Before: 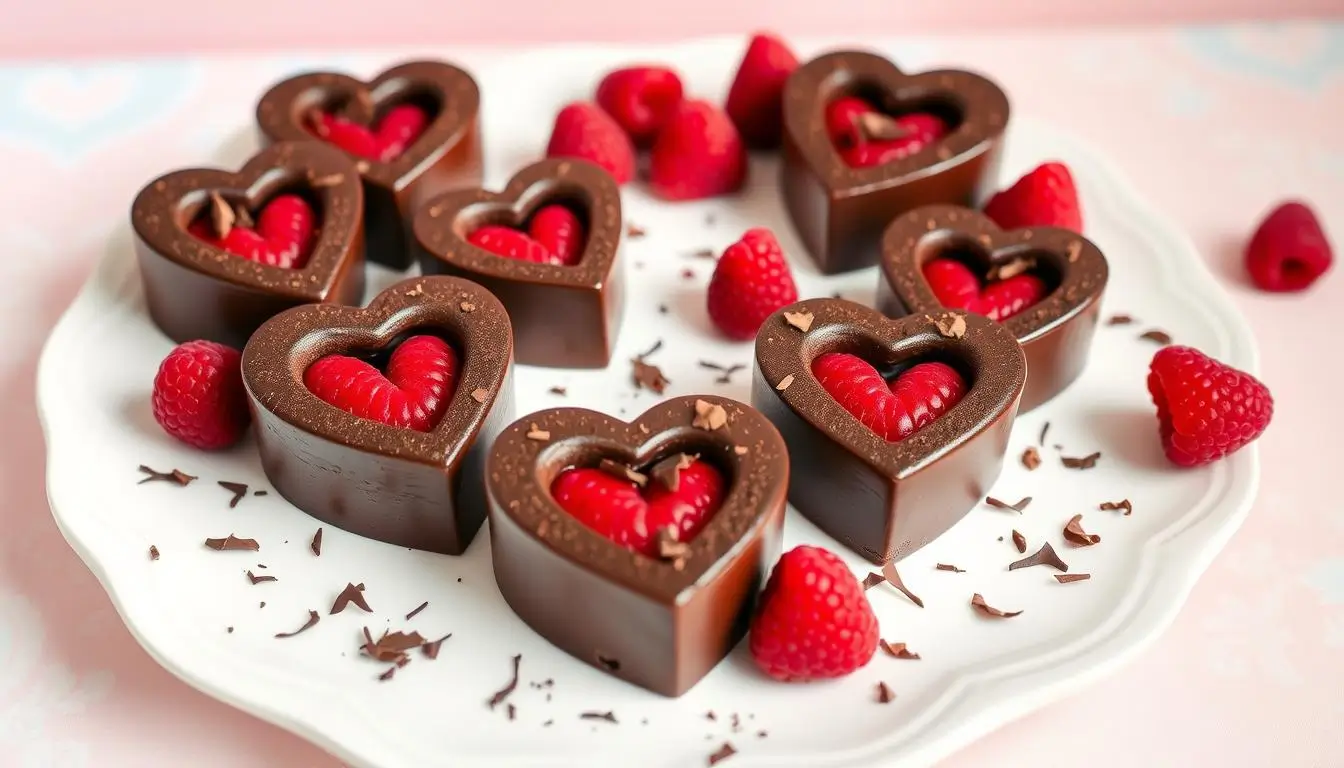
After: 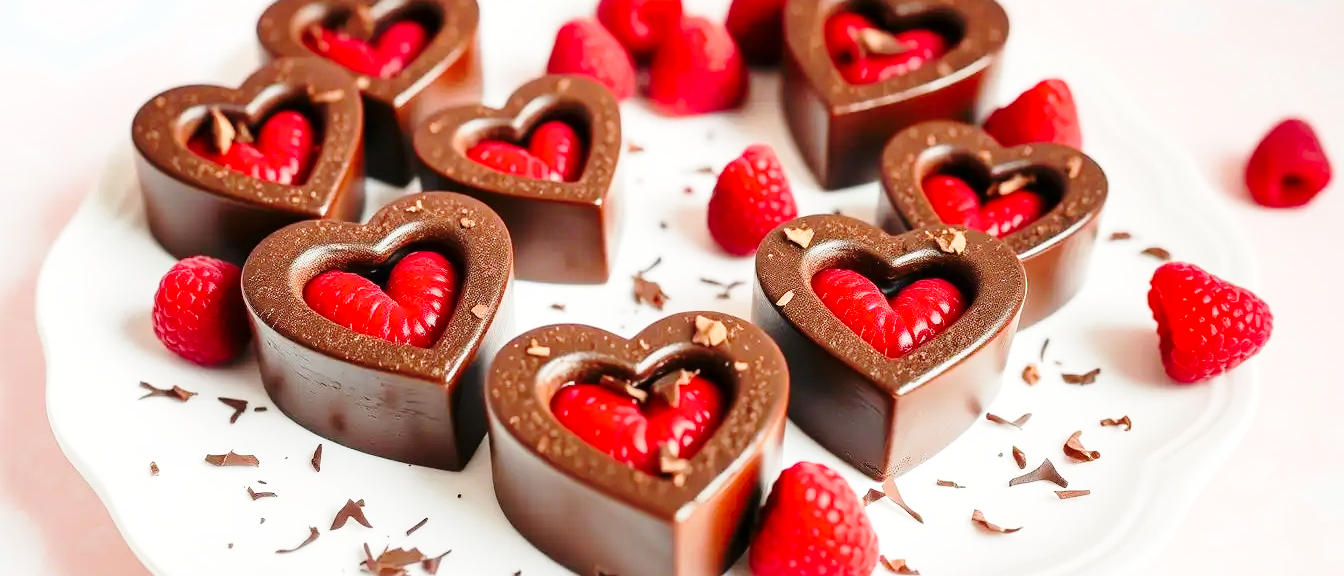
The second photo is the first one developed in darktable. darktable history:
crop: top 11.038%, bottom 13.962%
base curve: curves: ch0 [(0, 0) (0.028, 0.03) (0.121, 0.232) (0.46, 0.748) (0.859, 0.968) (1, 1)], preserve colors none
